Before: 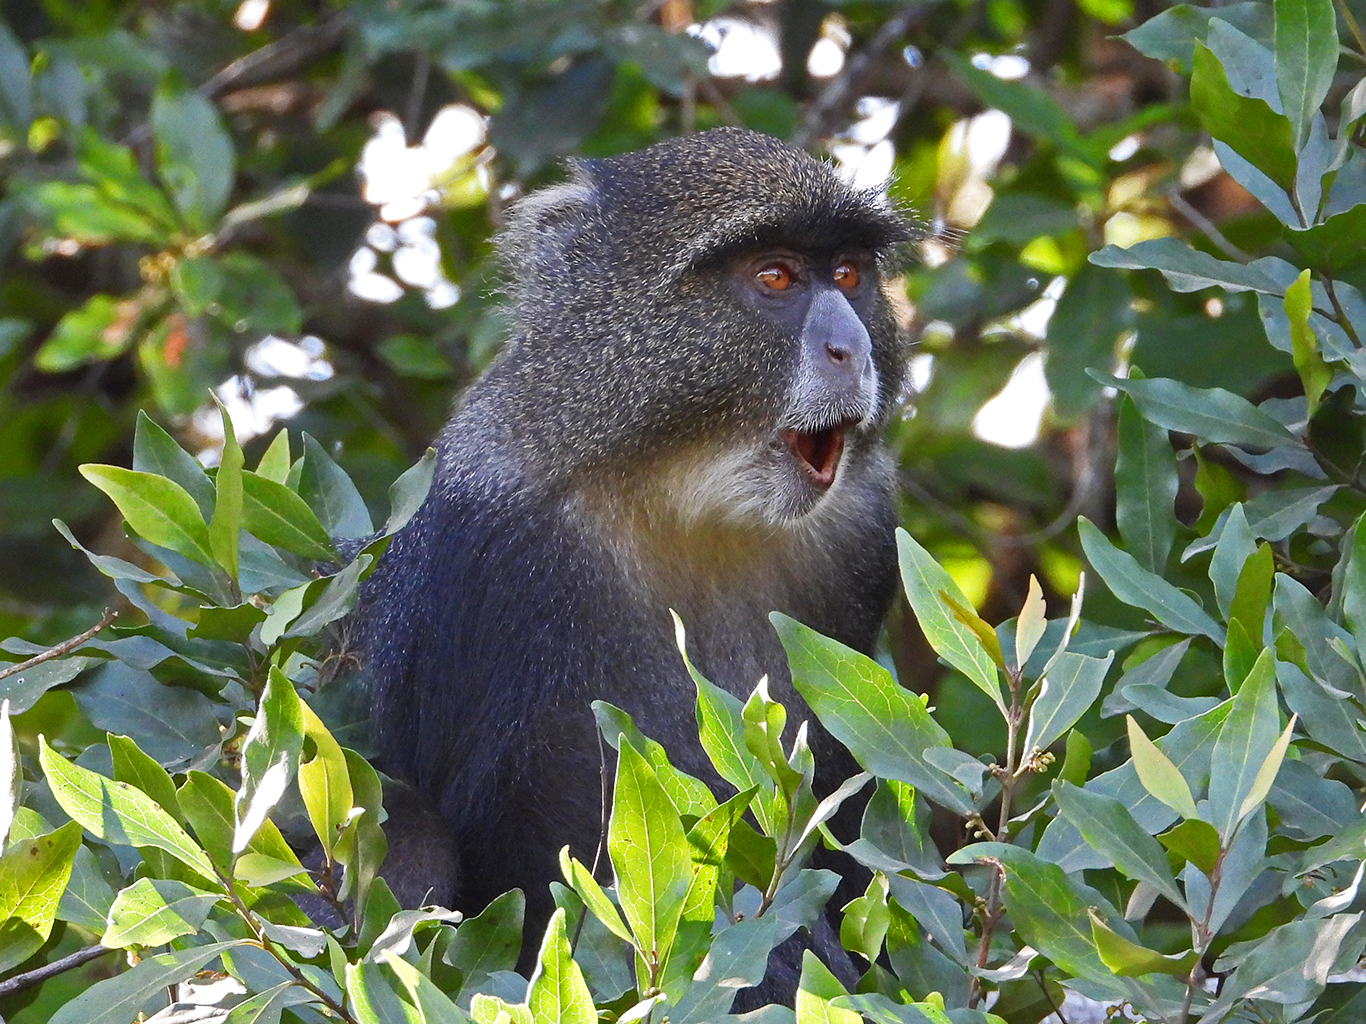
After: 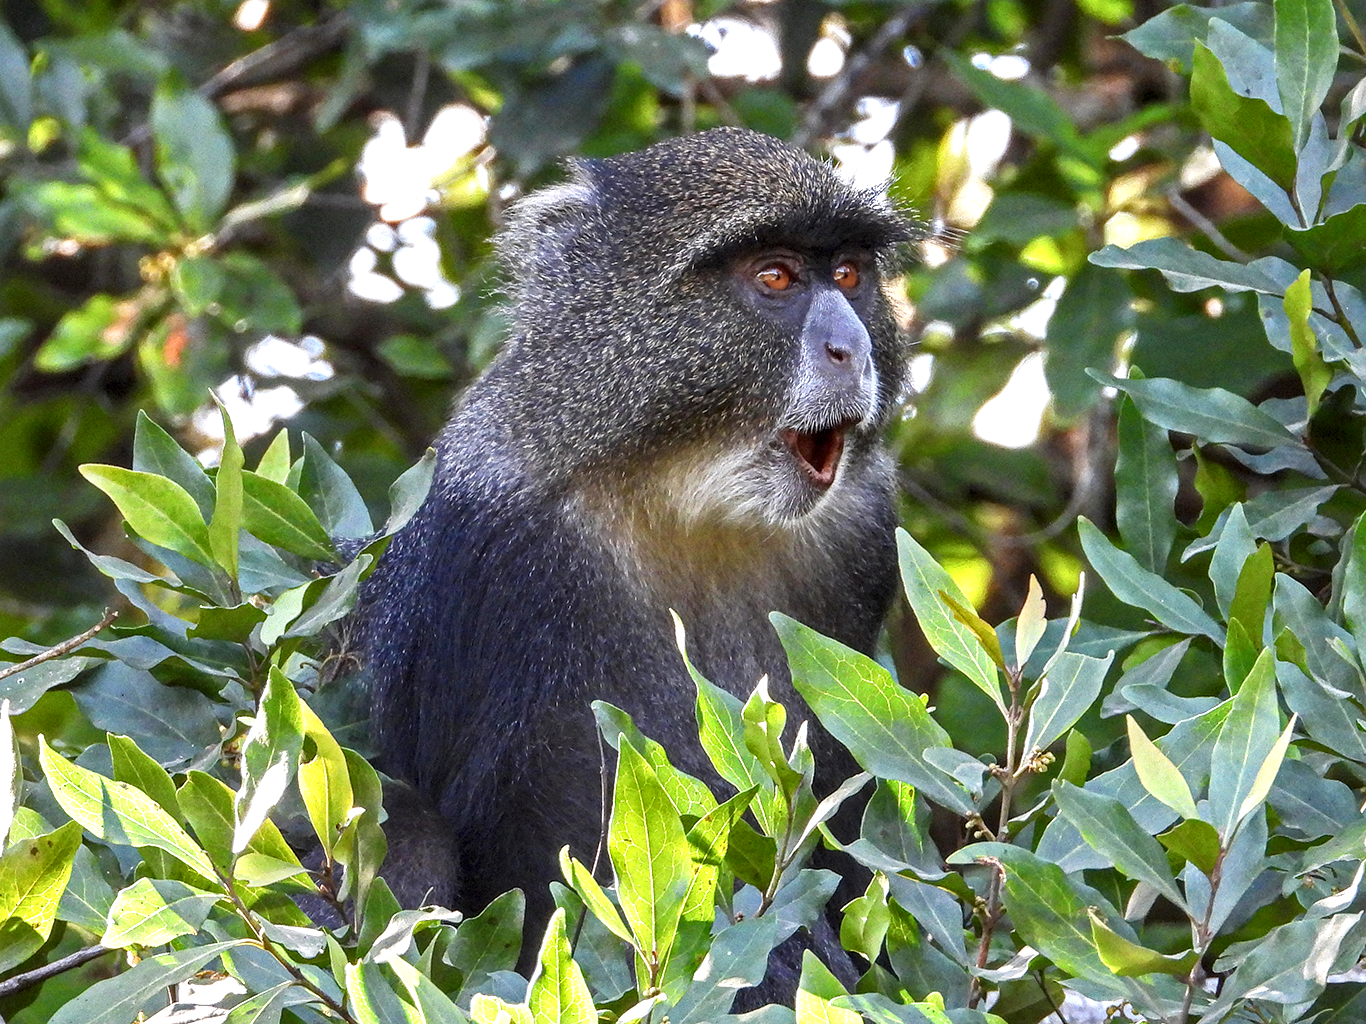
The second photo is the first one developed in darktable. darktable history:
exposure: exposure 0.217 EV, compensate highlight preservation false
local contrast: detail 150%
